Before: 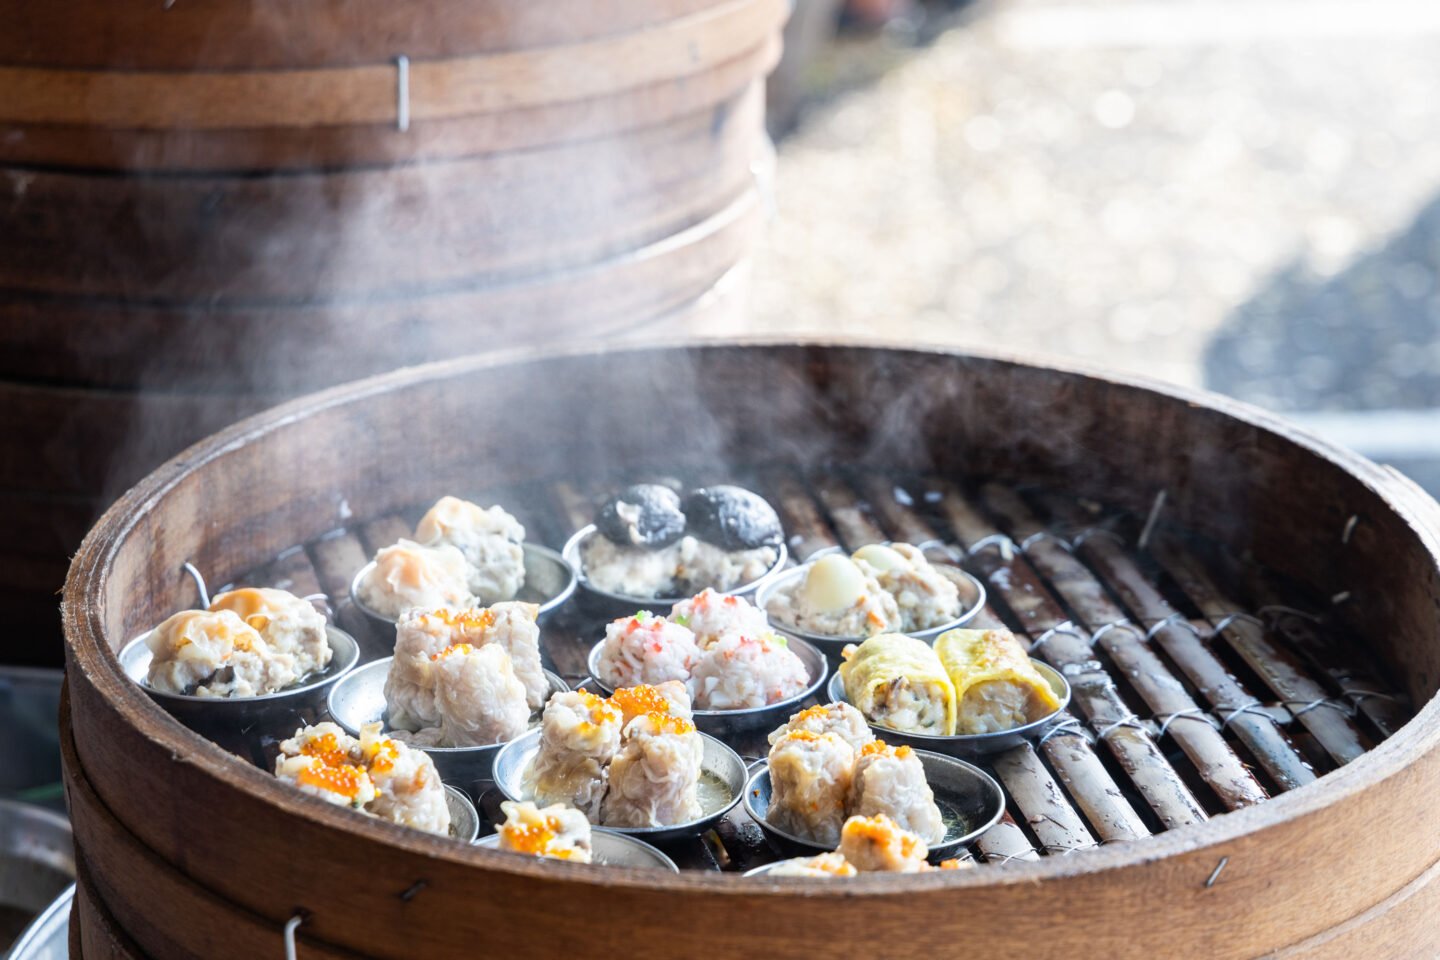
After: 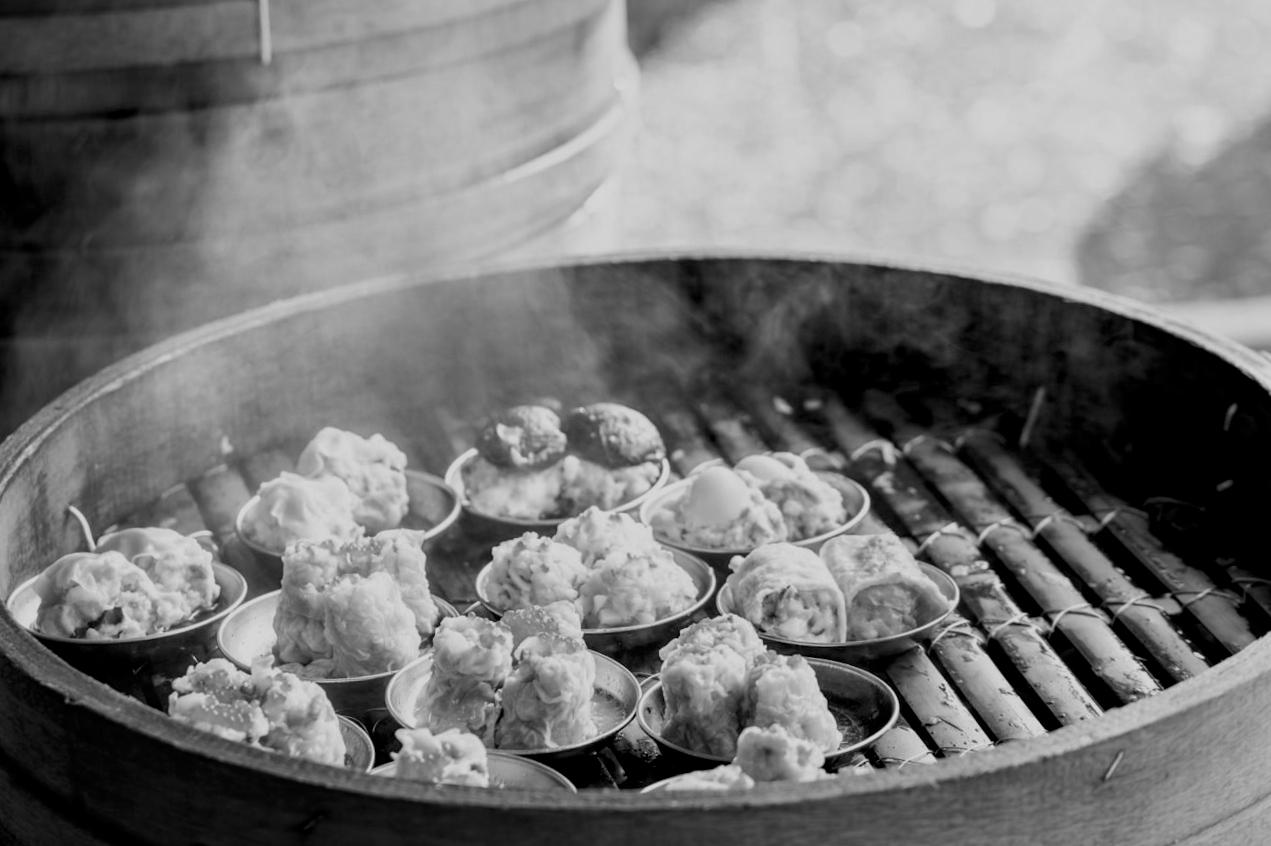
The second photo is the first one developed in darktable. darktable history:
crop and rotate: angle 2.72°, left 5.504%, top 5.709%
exposure: black level correction 0.011, exposure -0.47 EV, compensate highlight preservation false
color calibration: output gray [0.22, 0.42, 0.37, 0], illuminant same as pipeline (D50), adaptation XYZ, x 0.346, y 0.358, temperature 5010.94 K
